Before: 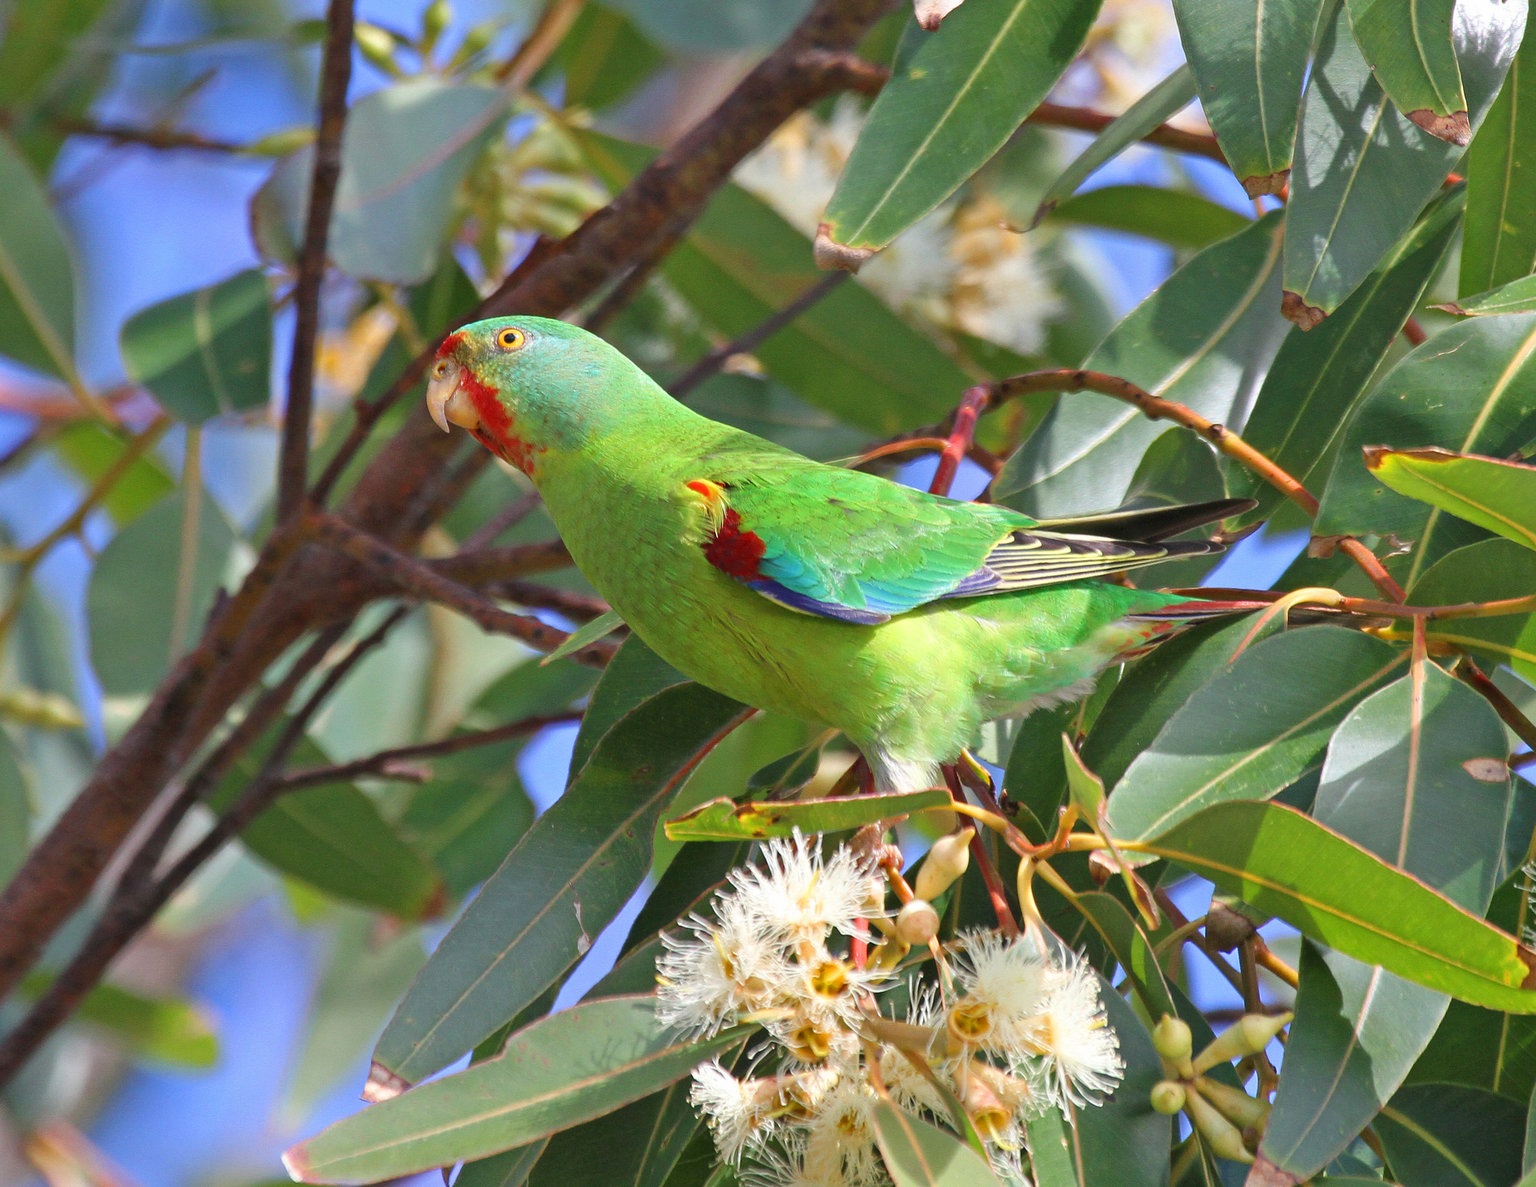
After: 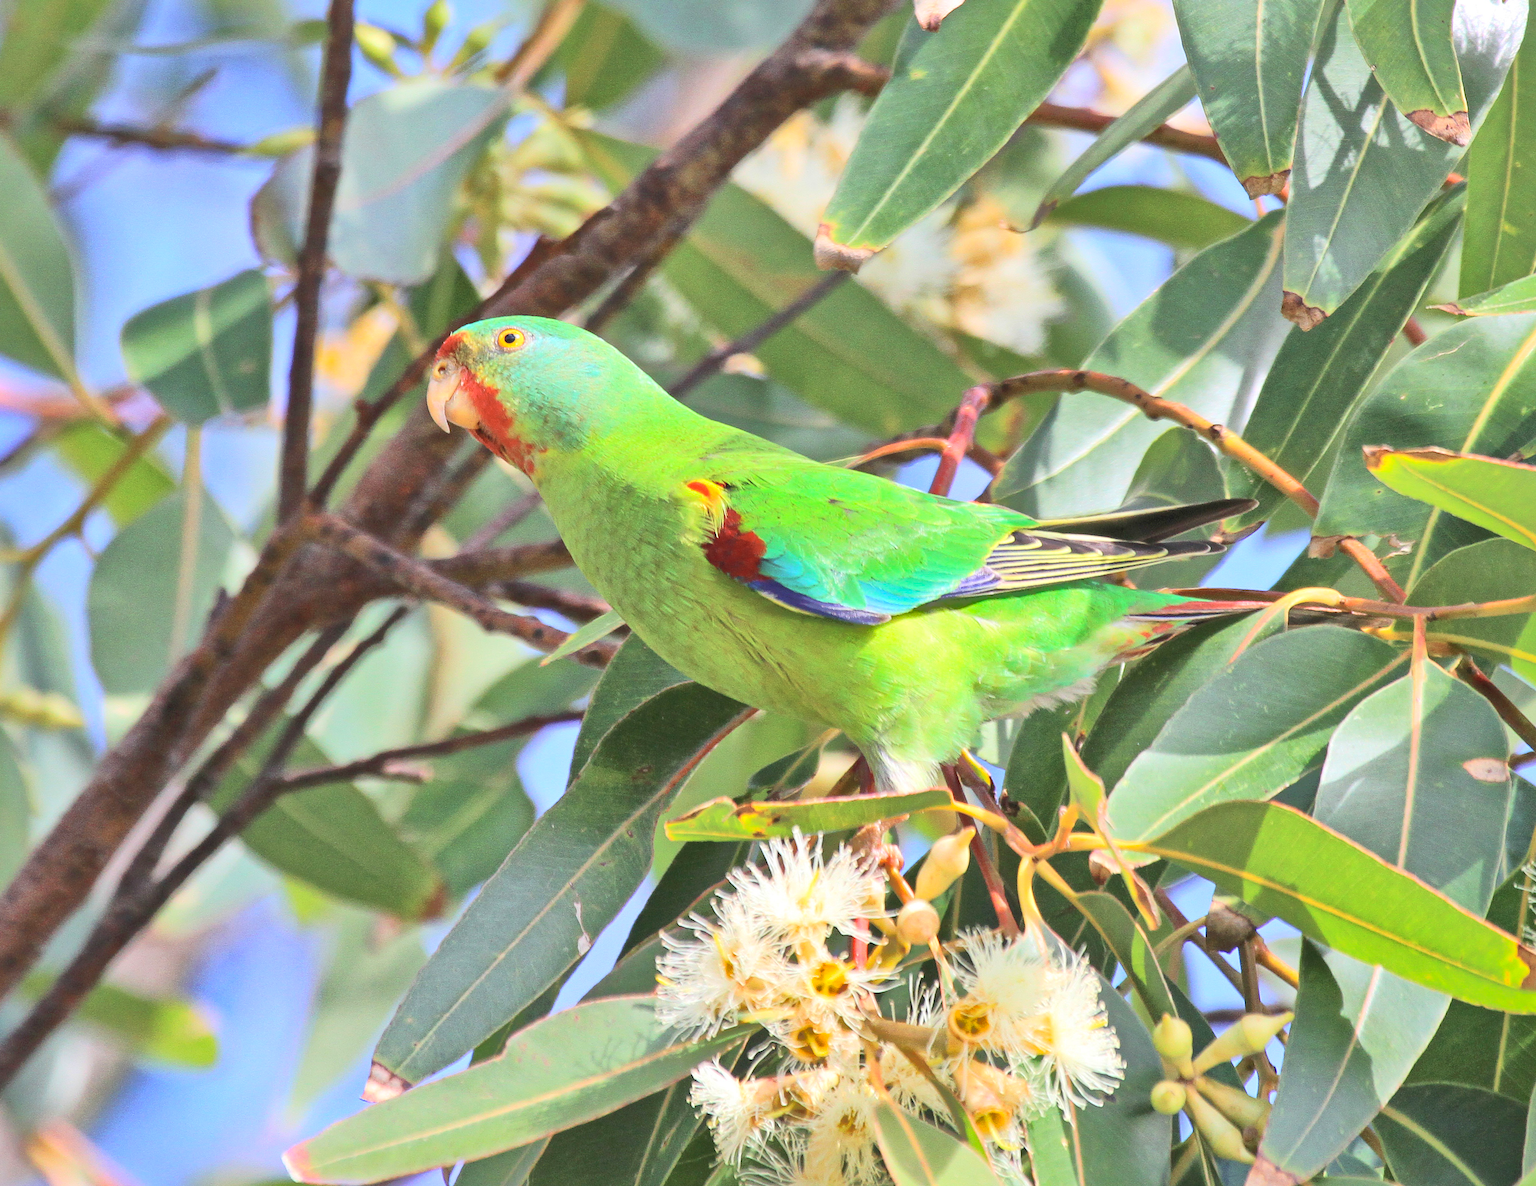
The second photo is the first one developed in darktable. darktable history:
shadows and highlights: highlights -59.89
tone equalizer: edges refinement/feathering 500, mask exposure compensation -1.57 EV, preserve details no
tone curve: curves: ch0 [(0, 0) (0.003, 0.004) (0.011, 0.015) (0.025, 0.034) (0.044, 0.061) (0.069, 0.095) (0.1, 0.137) (0.136, 0.187) (0.177, 0.244) (0.224, 0.308) (0.277, 0.415) (0.335, 0.532) (0.399, 0.642) (0.468, 0.747) (0.543, 0.829) (0.623, 0.886) (0.709, 0.924) (0.801, 0.951) (0.898, 0.975) (1, 1)], color space Lab, independent channels, preserve colors none
